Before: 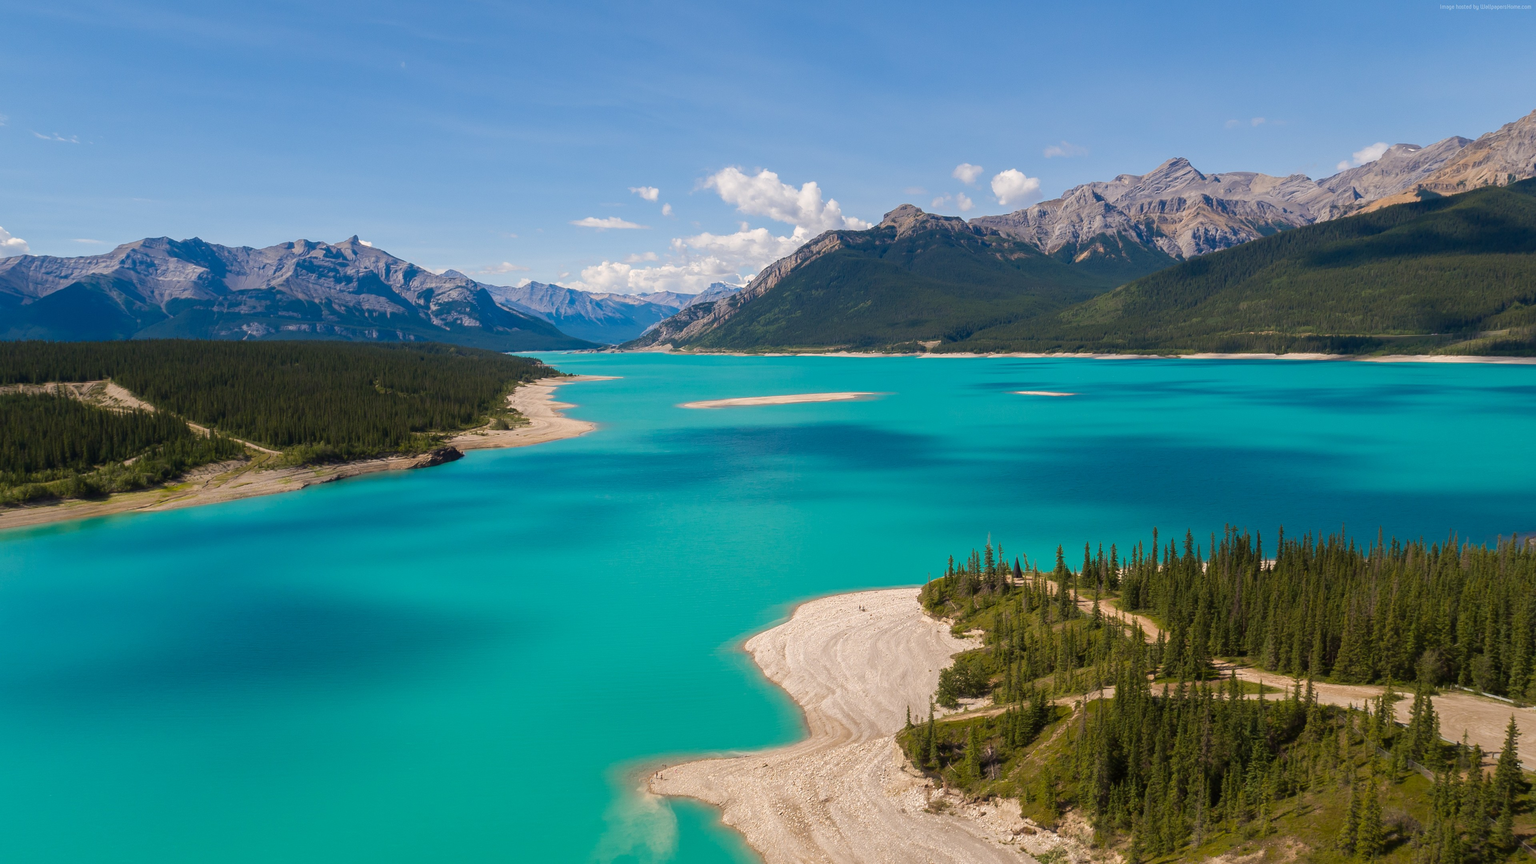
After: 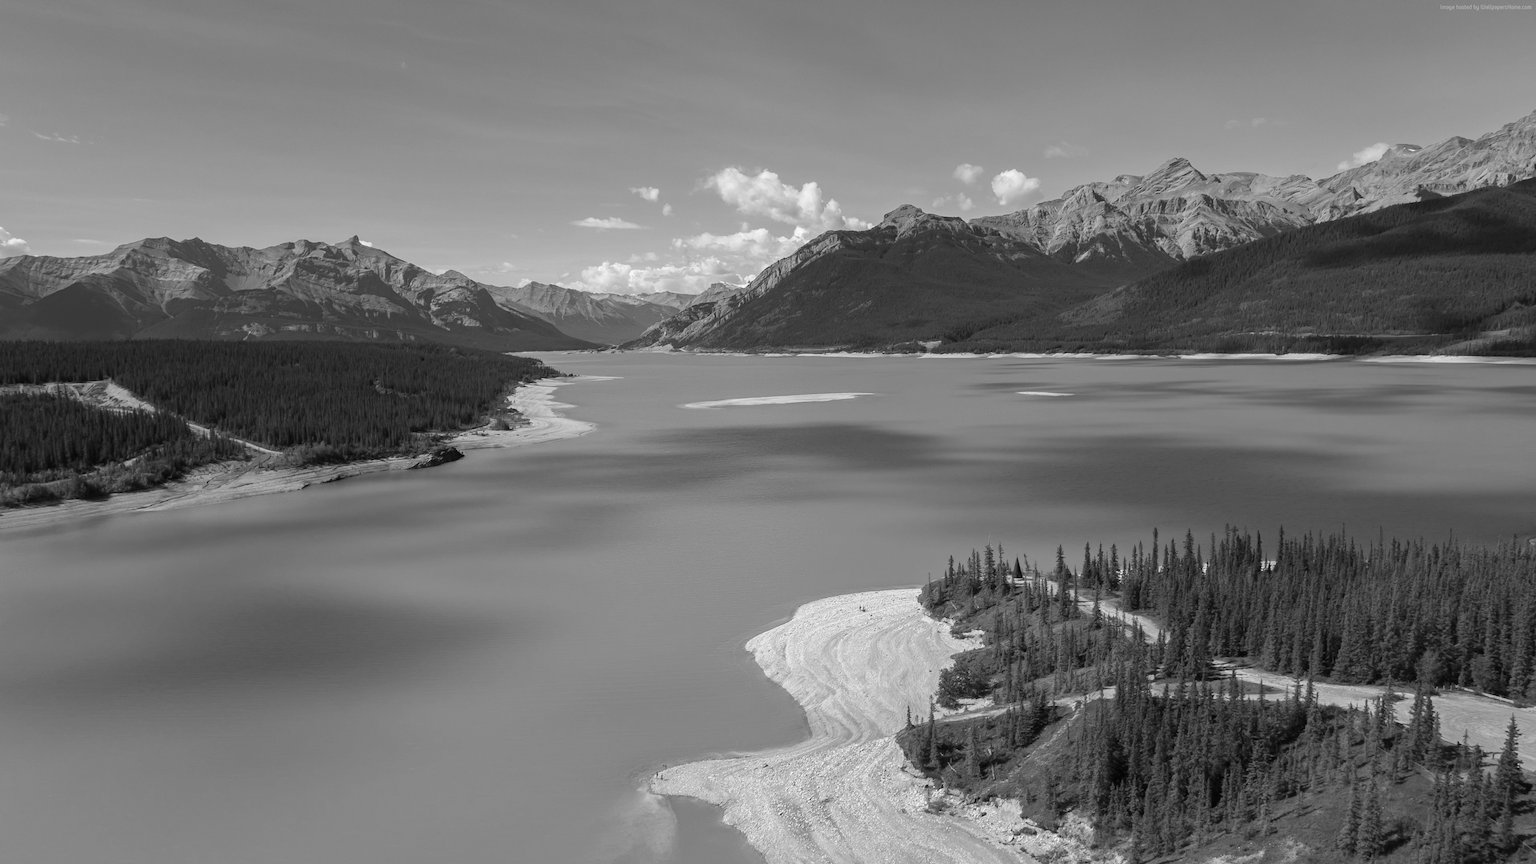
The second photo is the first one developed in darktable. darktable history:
contrast equalizer: y [[0.5 ×6], [0.5 ×6], [0.975, 0.964, 0.925, 0.865, 0.793, 0.721], [0 ×6], [0 ×6]]
white balance: red 1.066, blue 1.119
monochrome: a -6.99, b 35.61, size 1.4
haze removal: compatibility mode true, adaptive false
